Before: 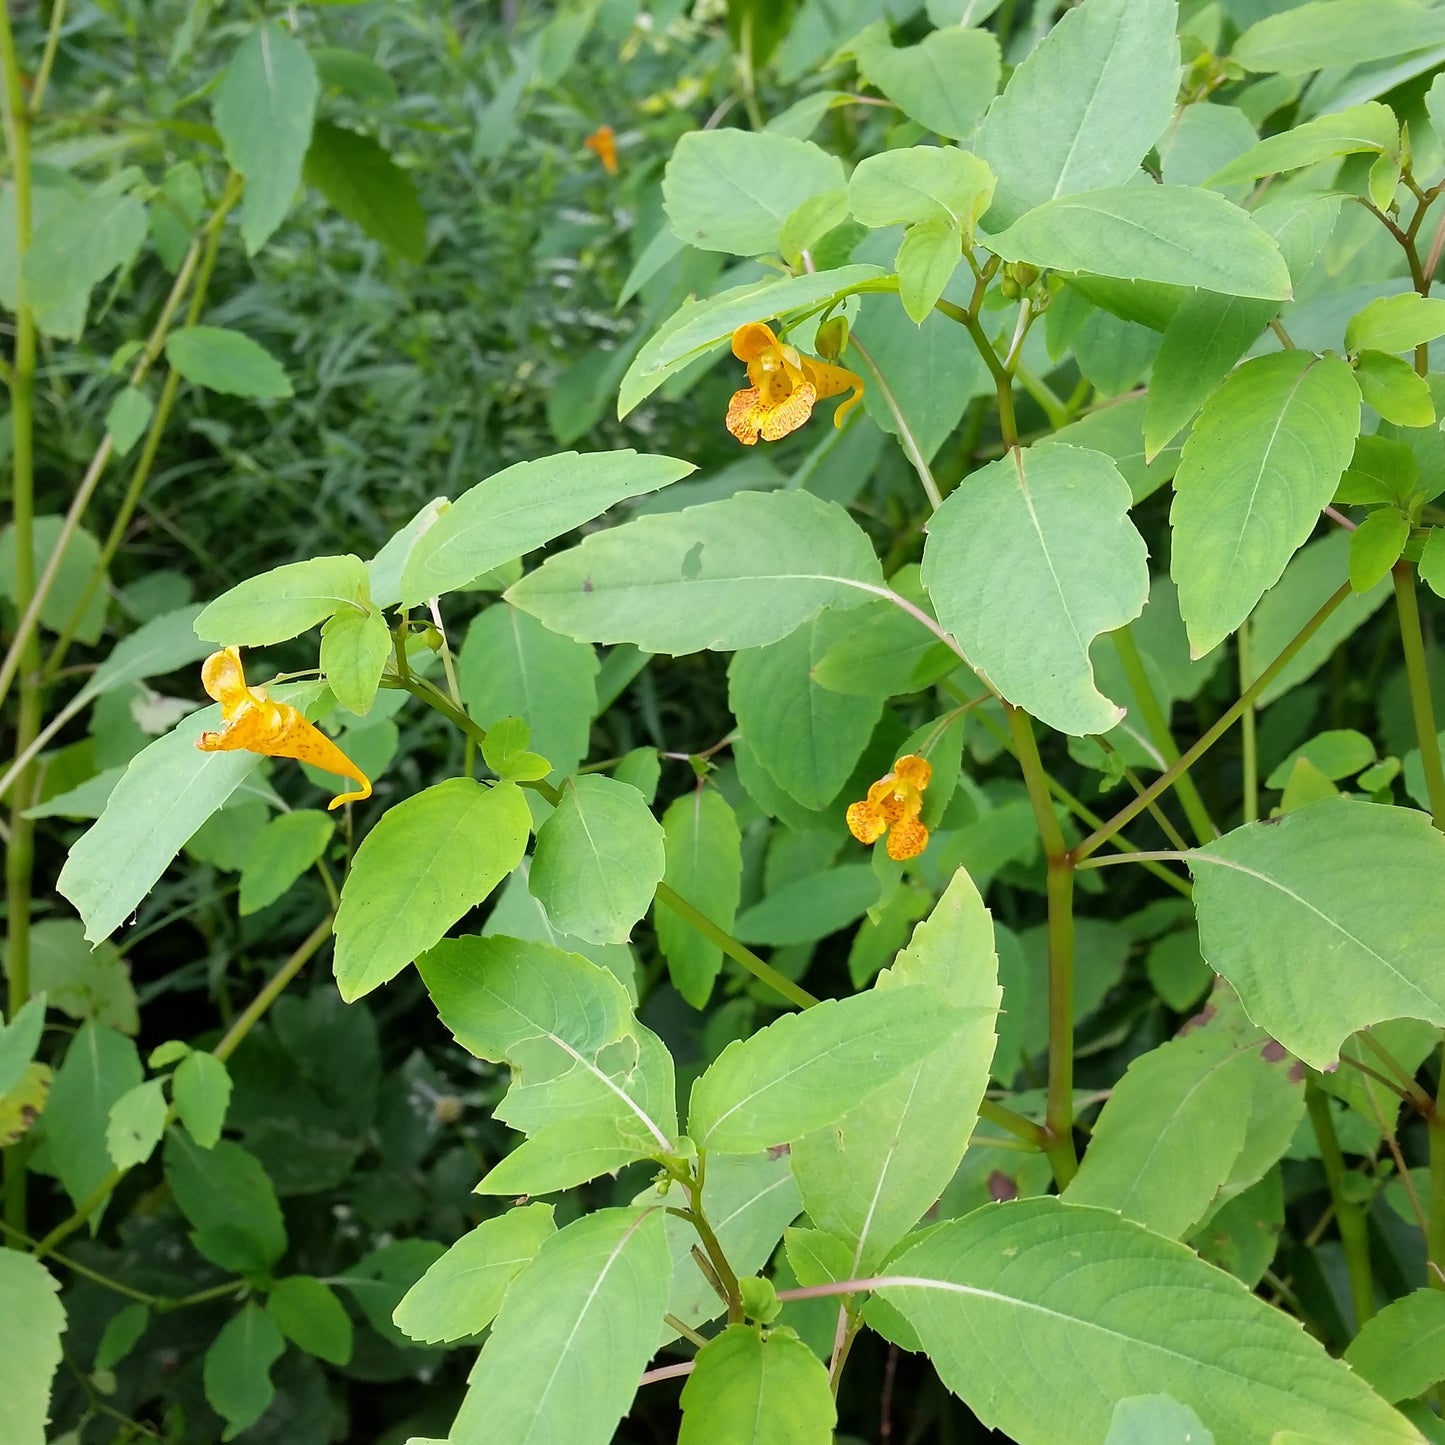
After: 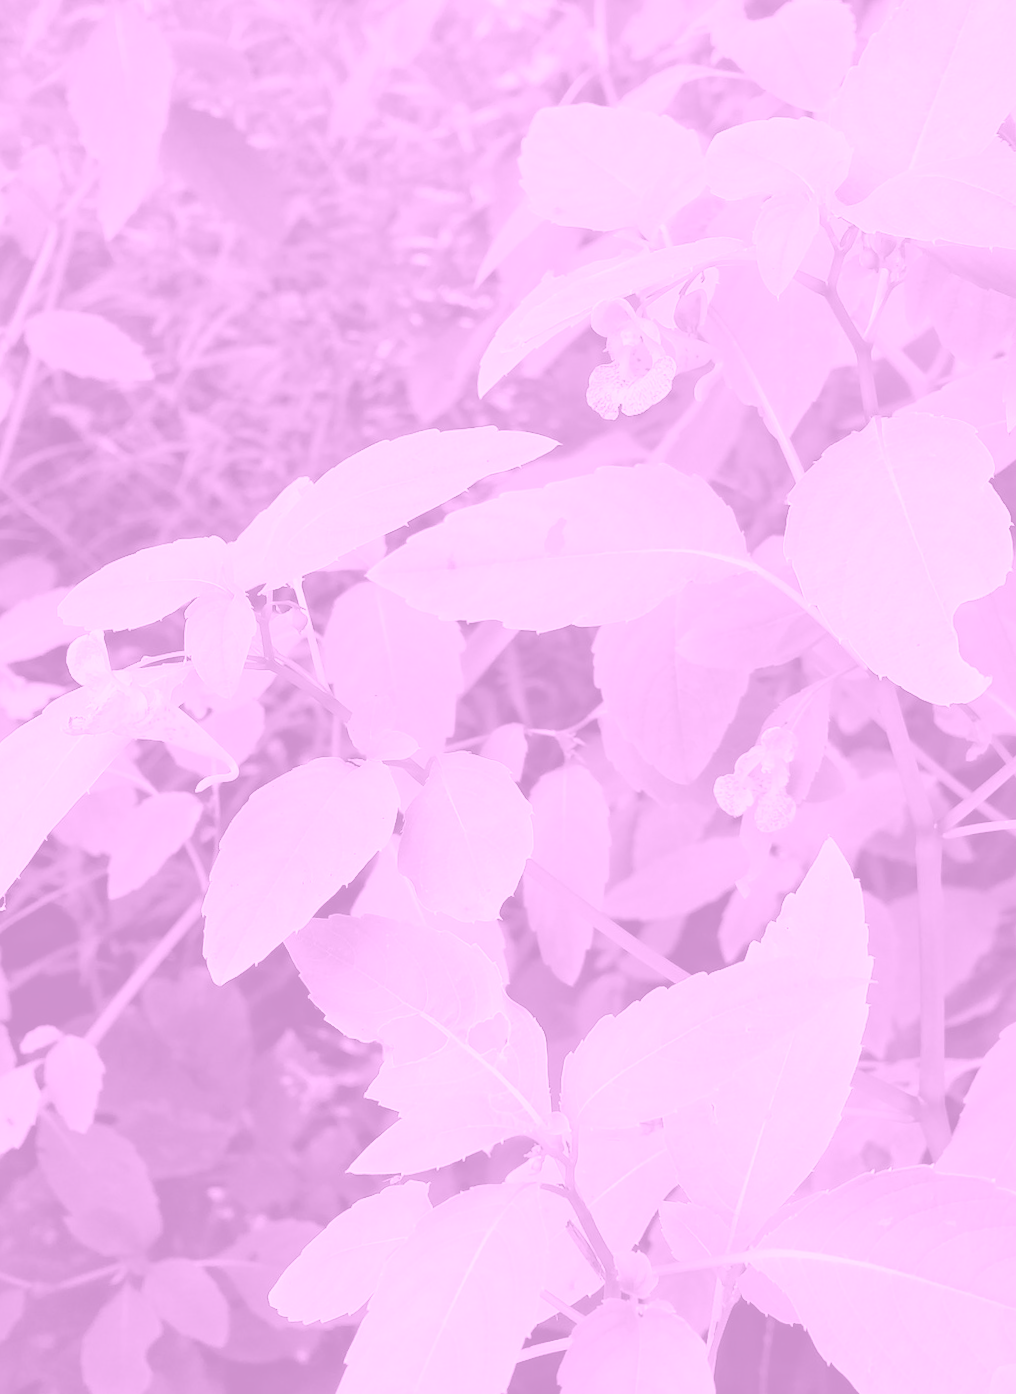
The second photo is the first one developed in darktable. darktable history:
rotate and perspective: rotation -1°, crop left 0.011, crop right 0.989, crop top 0.025, crop bottom 0.975
white balance: red 1.138, green 0.996, blue 0.812
colorize: hue 331.2°, saturation 69%, source mix 30.28%, lightness 69.02%, version 1
crop and rotate: left 9.061%, right 20.142%
